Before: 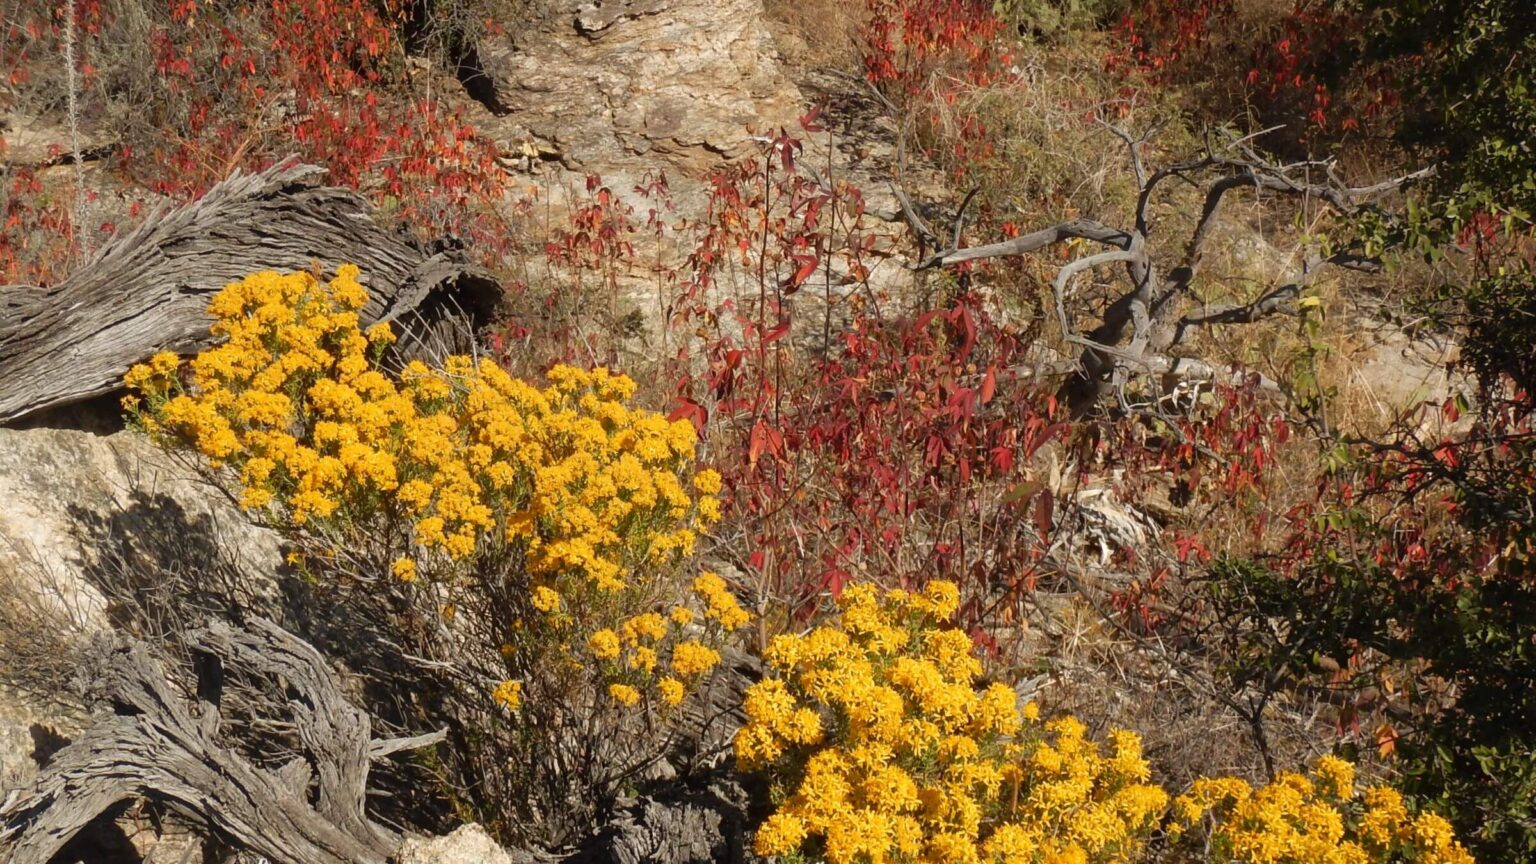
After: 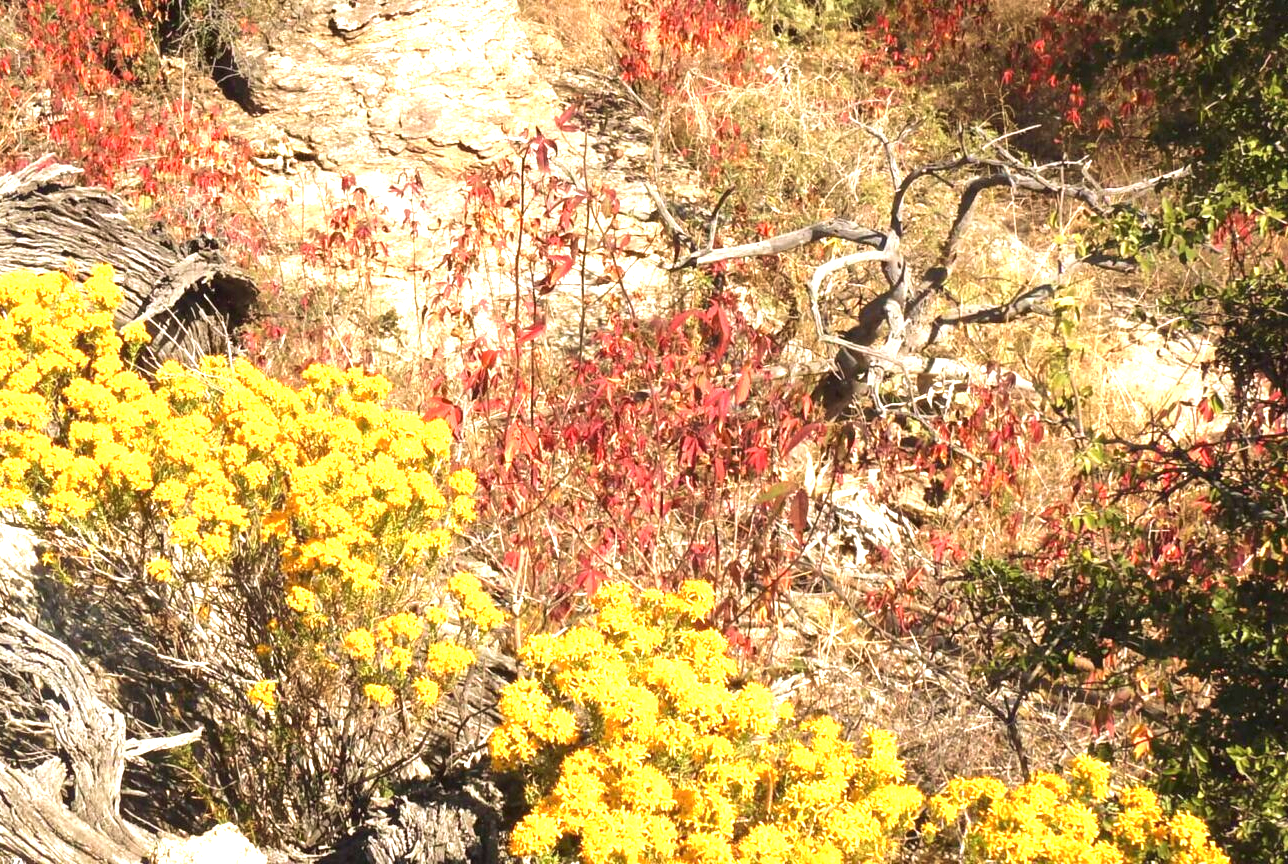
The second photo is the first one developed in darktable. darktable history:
velvia: on, module defaults
crop: left 15.977%
exposure: black level correction 0, exposure 1.742 EV, compensate exposure bias true, compensate highlight preservation false
